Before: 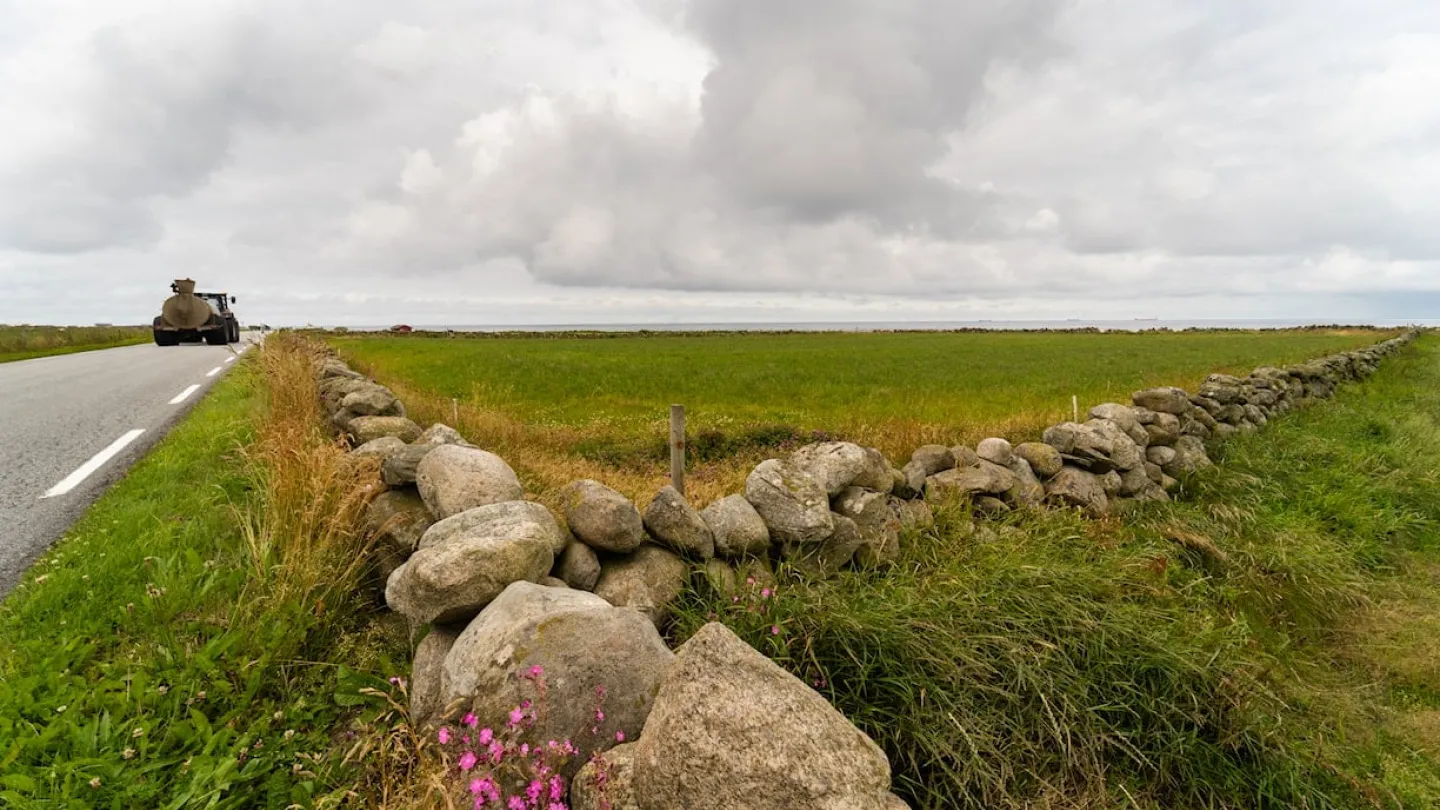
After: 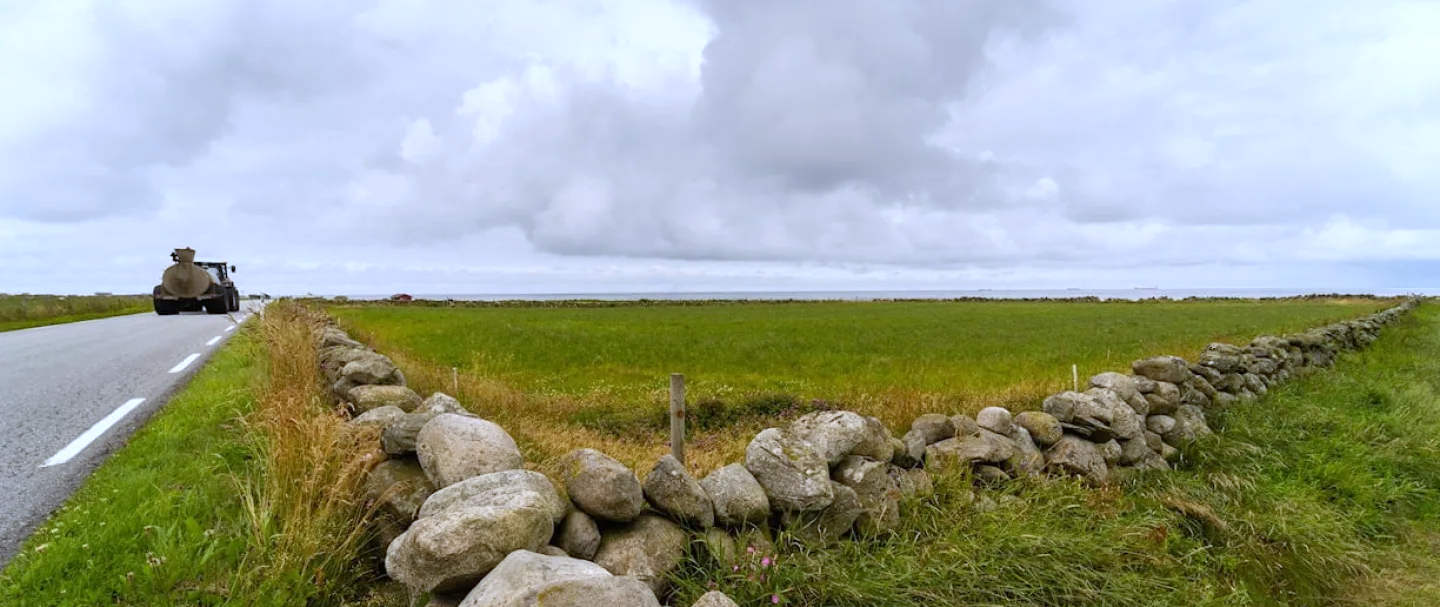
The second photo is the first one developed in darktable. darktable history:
white balance: red 0.948, green 1.02, blue 1.176
crop: top 3.857%, bottom 21.132%
